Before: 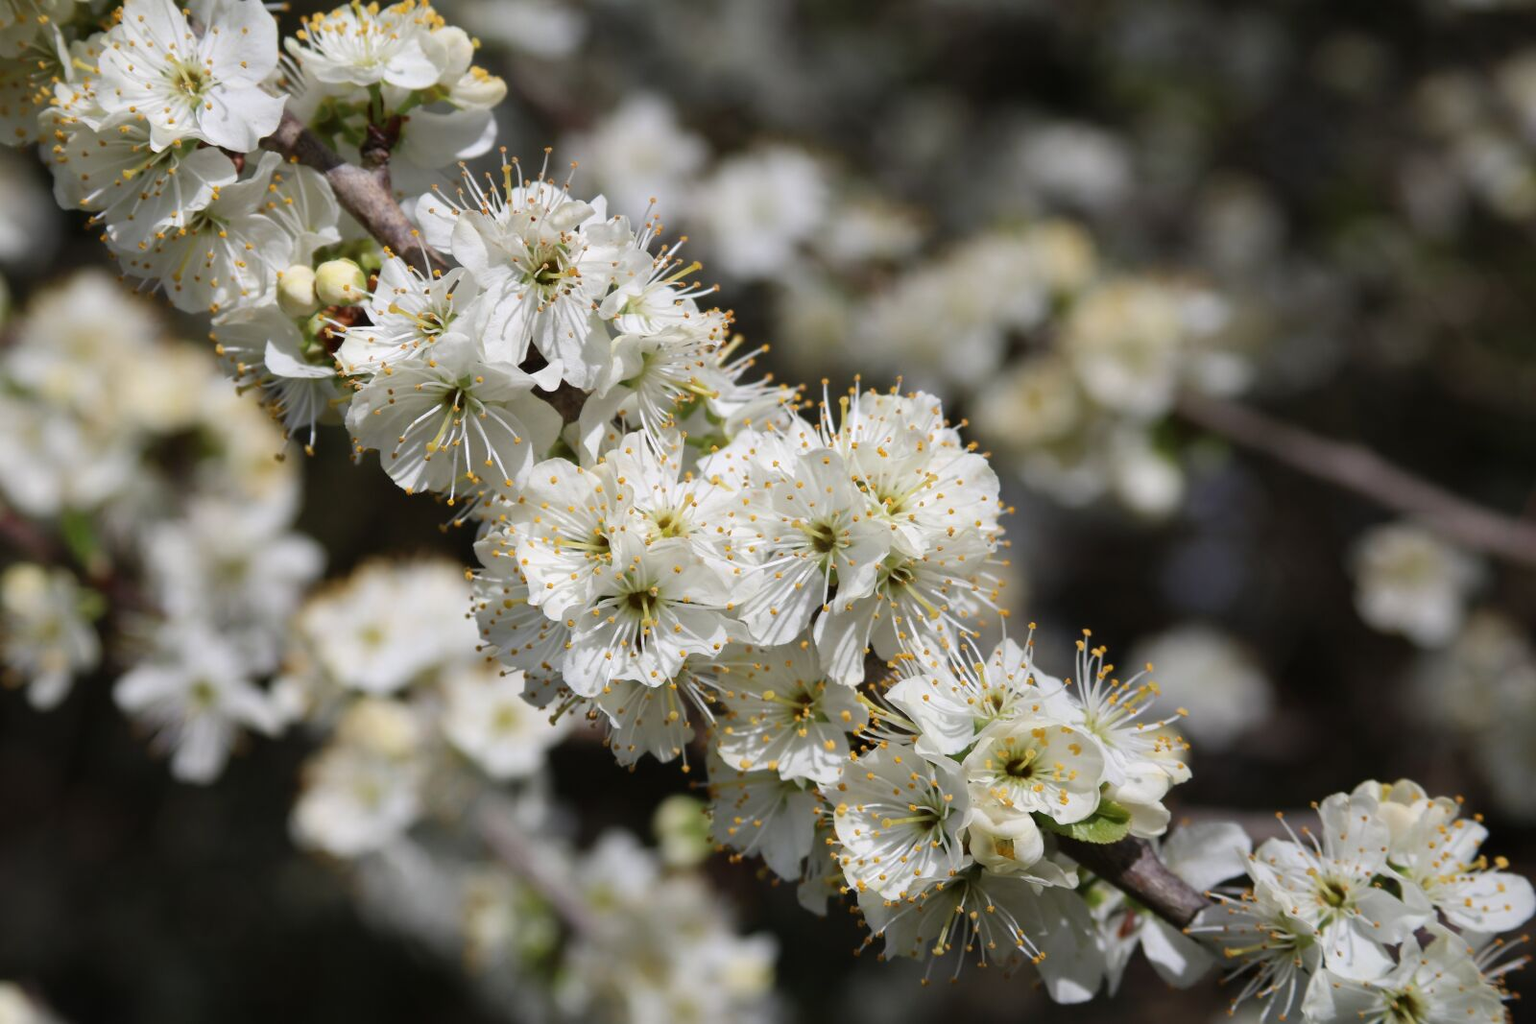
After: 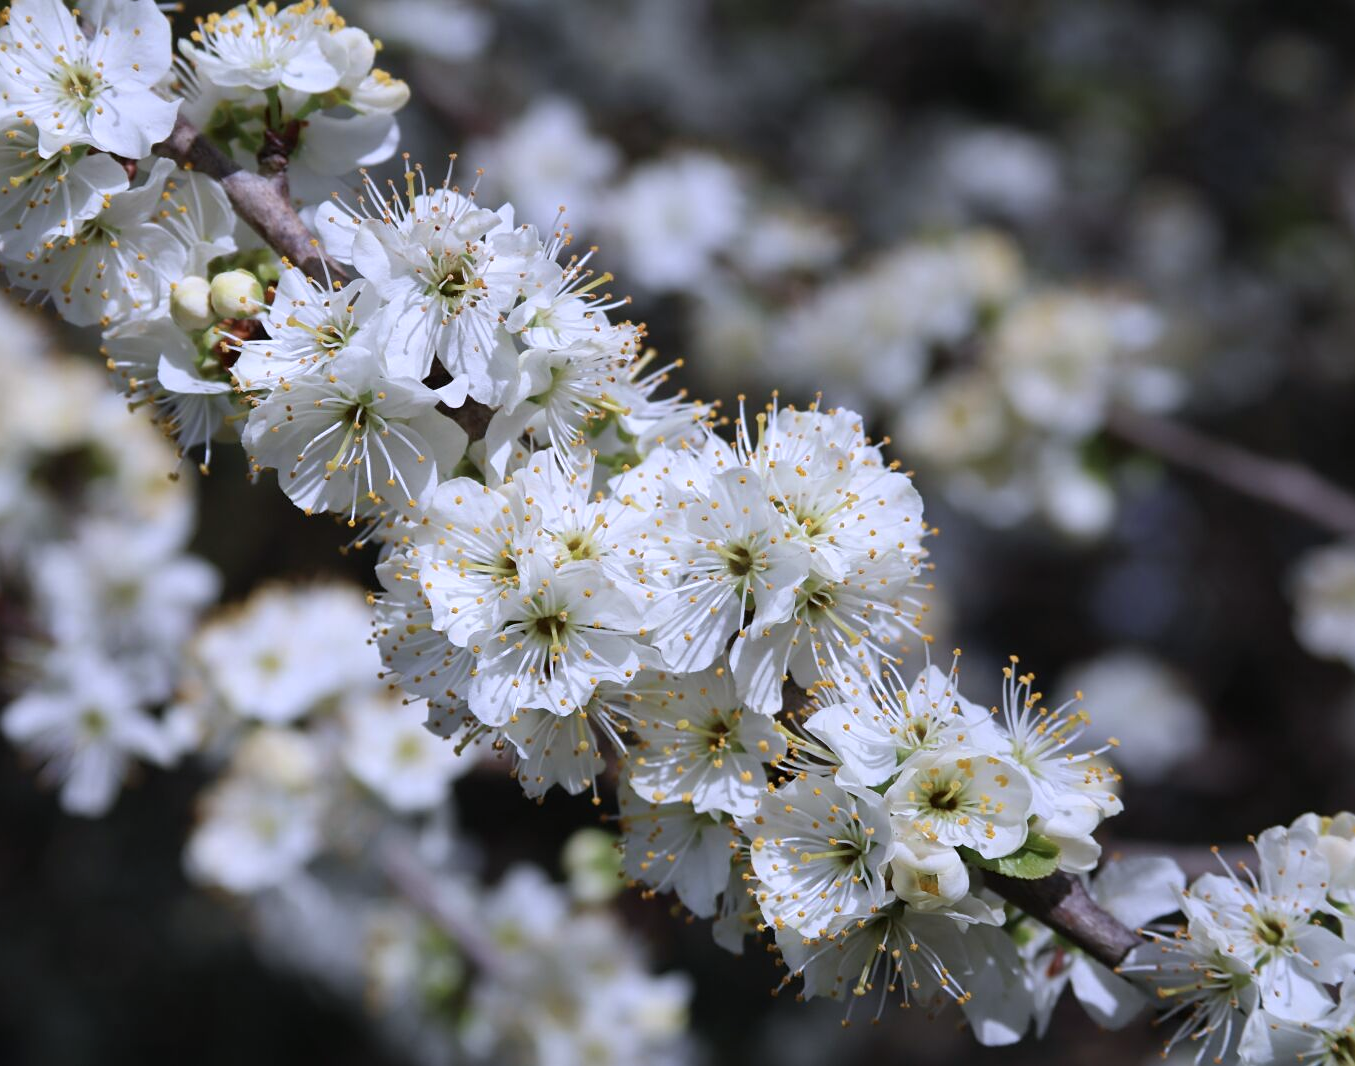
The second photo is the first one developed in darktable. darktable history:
color calibration: illuminant custom, x 0.373, y 0.389, temperature 4229.81 K
crop: left 7.414%, right 7.863%
sharpen: amount 0.206
